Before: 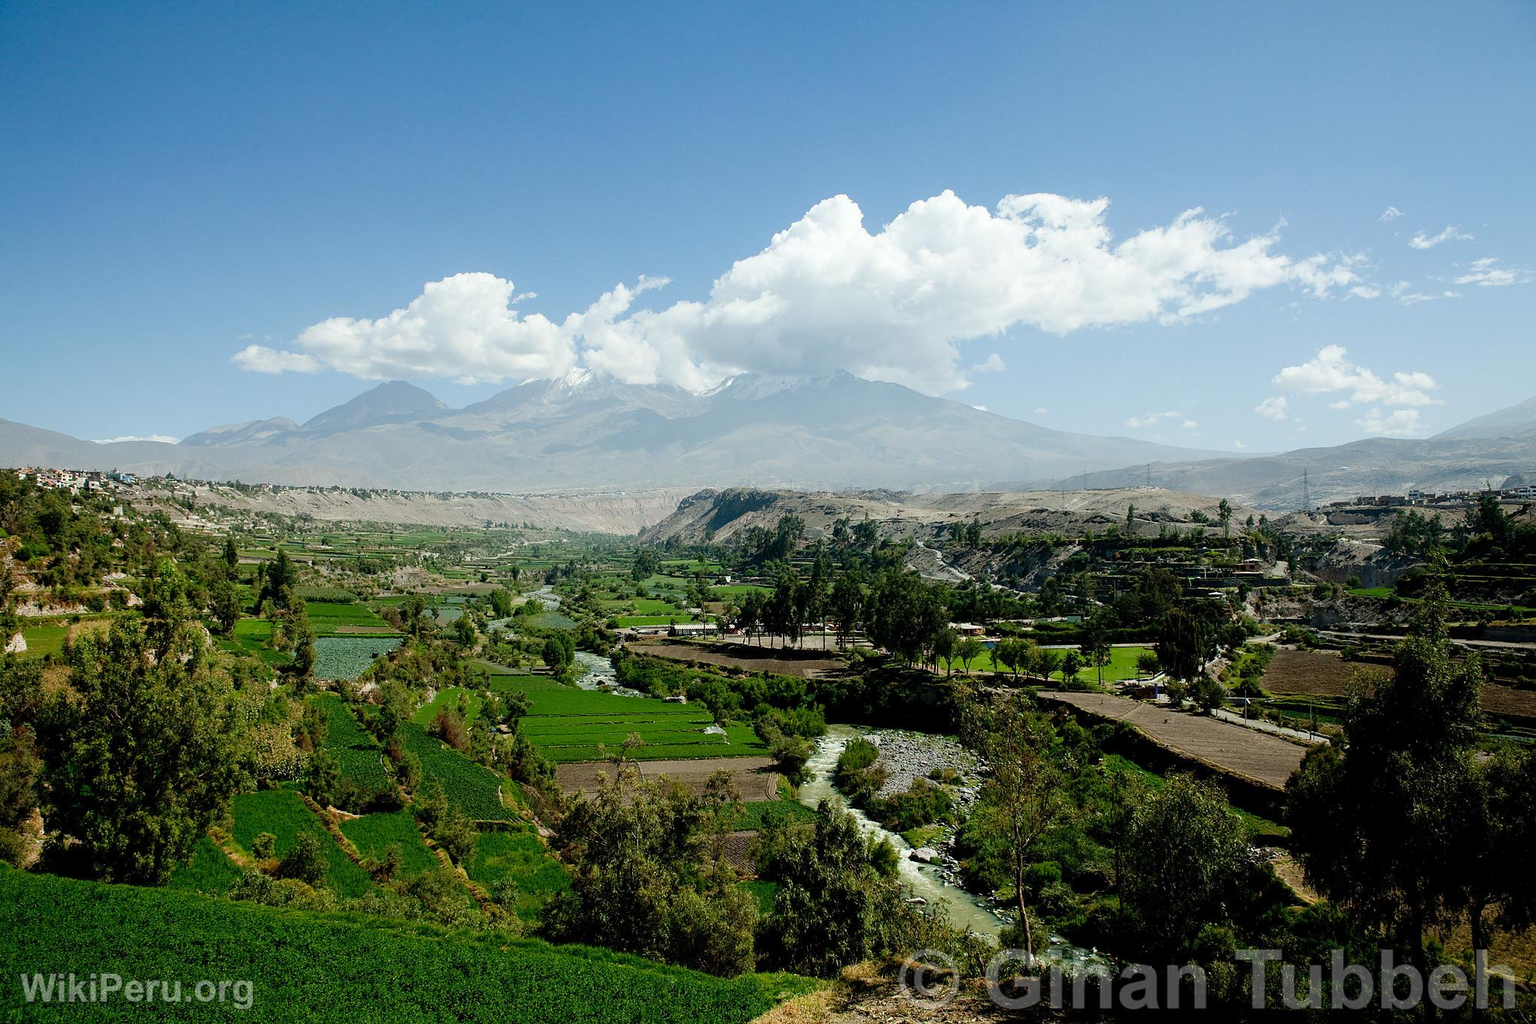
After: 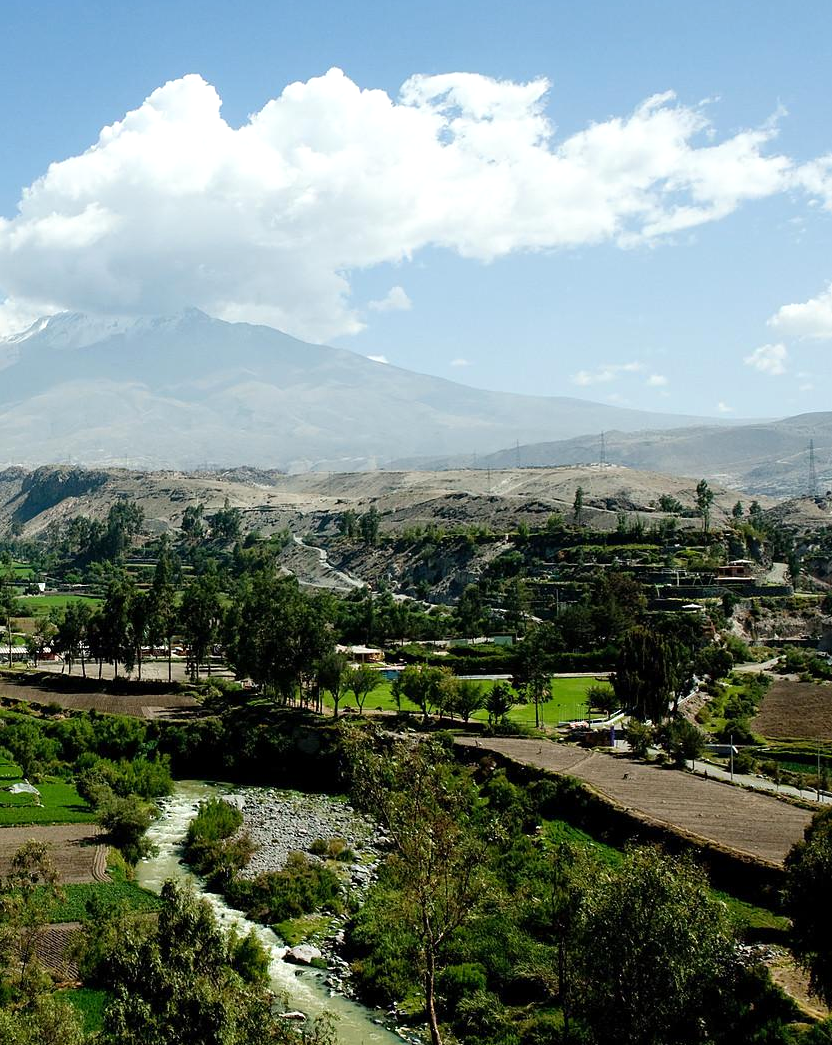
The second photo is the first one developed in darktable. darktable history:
crop: left 45.396%, top 13.57%, right 13.967%, bottom 9.828%
exposure: exposure 0.203 EV, compensate highlight preservation false
